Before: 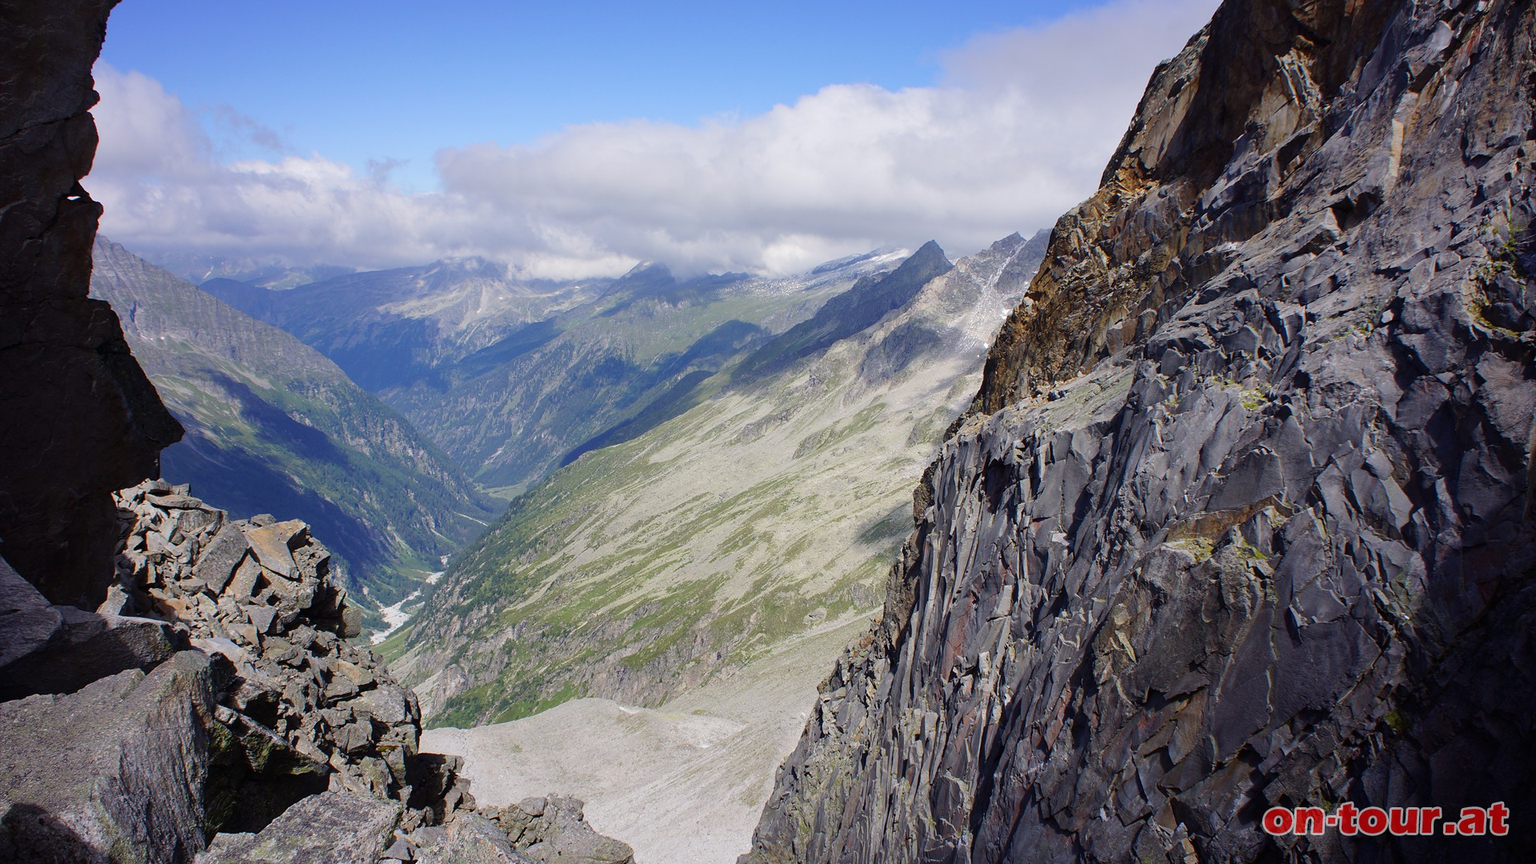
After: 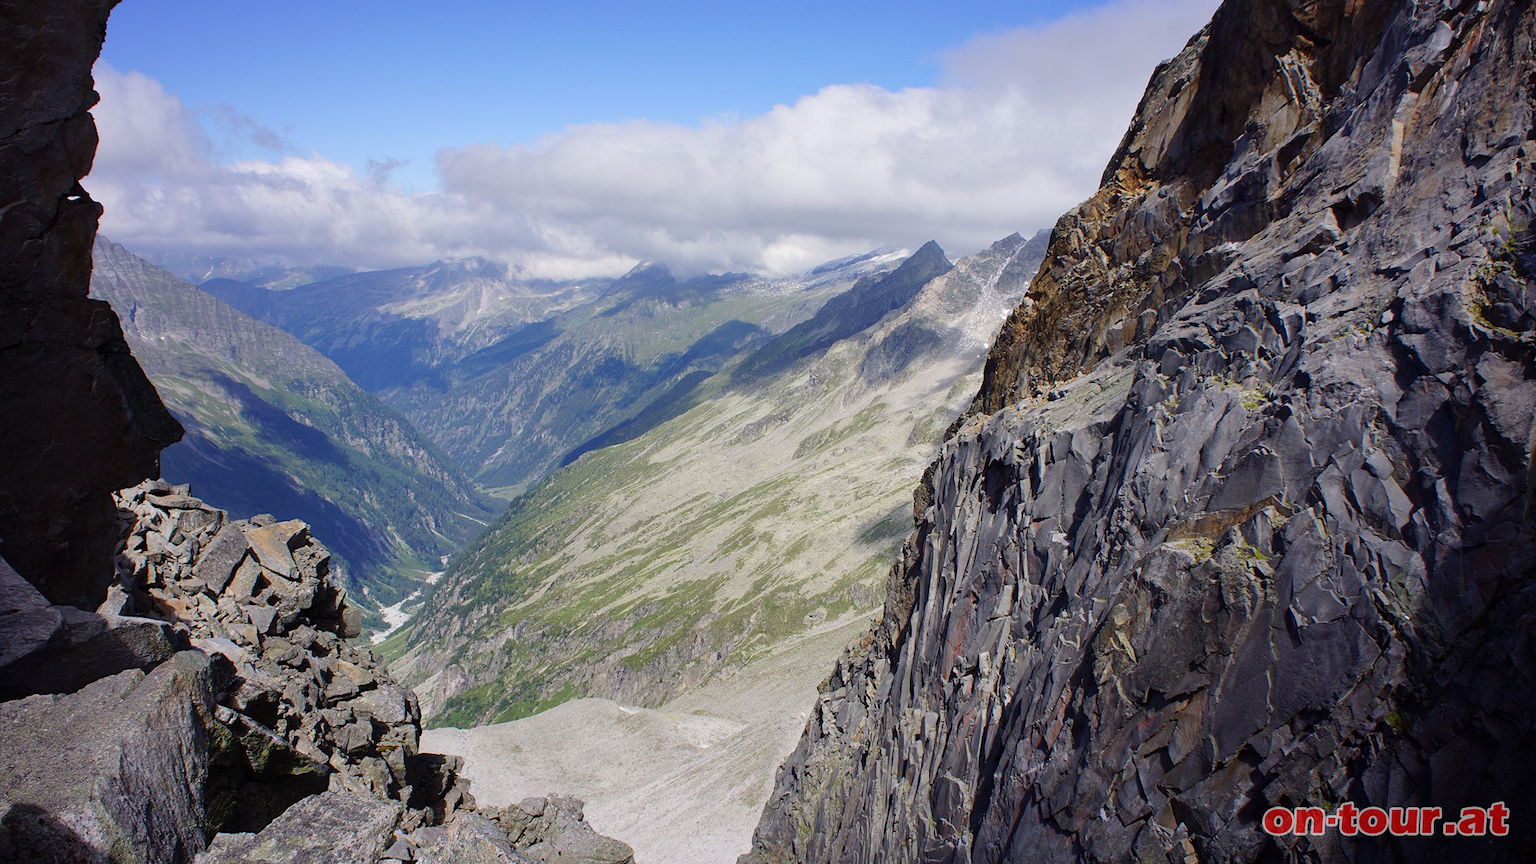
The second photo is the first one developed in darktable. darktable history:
local contrast: mode bilateral grid, contrast 9, coarseness 24, detail 115%, midtone range 0.2
